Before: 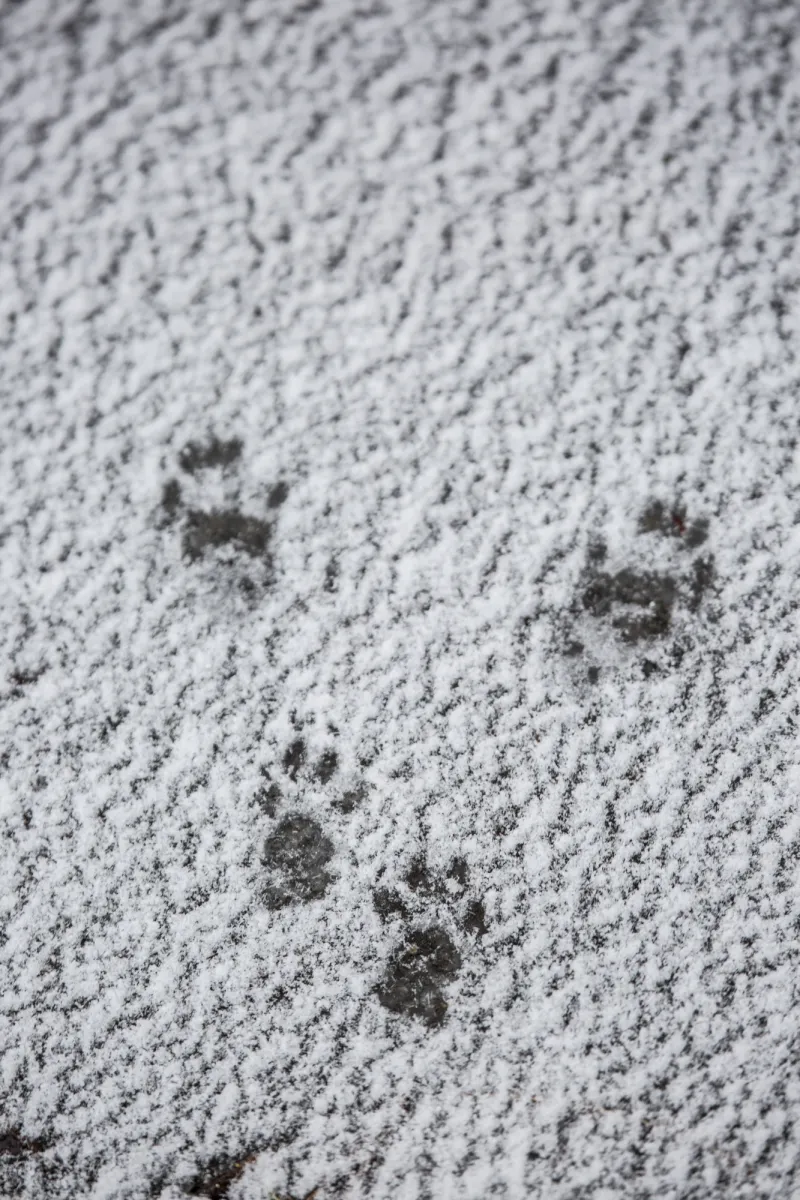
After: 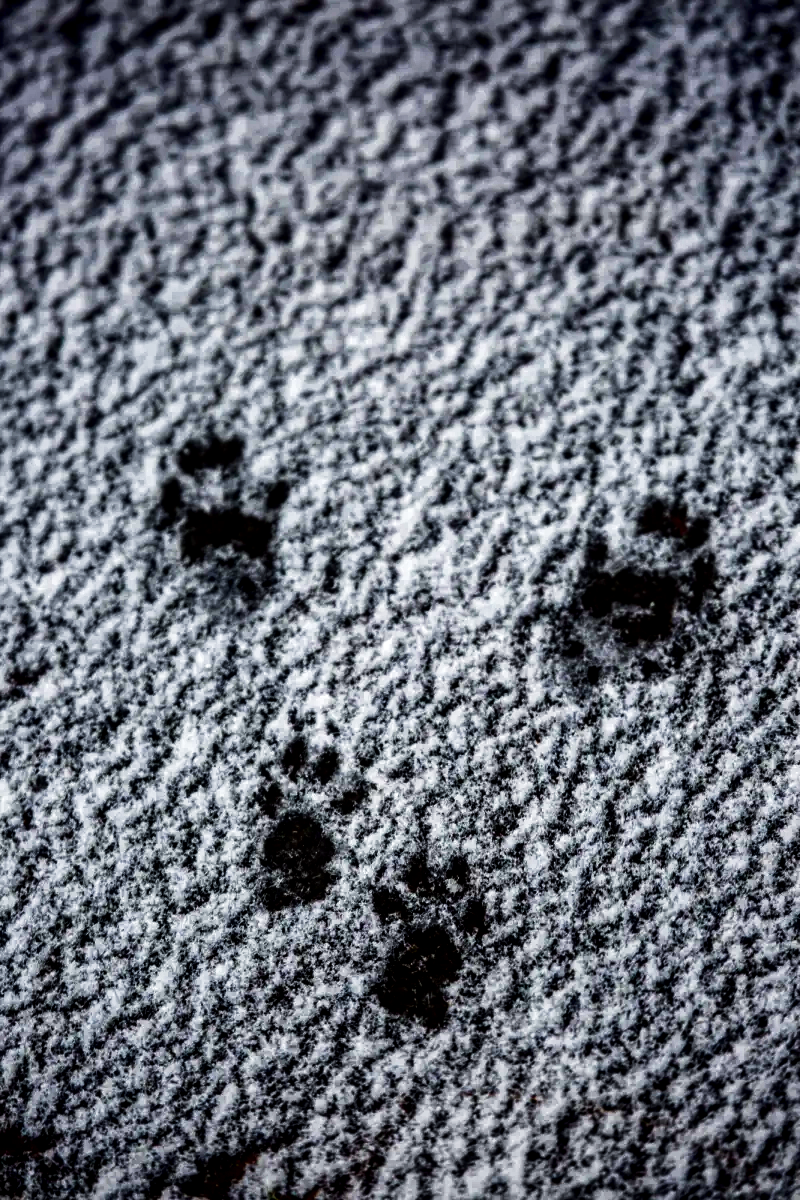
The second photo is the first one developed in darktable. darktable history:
contrast brightness saturation: brightness -0.987, saturation 0.989
local contrast: highlights 95%, shadows 89%, detail 160%, midtone range 0.2
color balance rgb: shadows lift › chroma 1.006%, shadows lift › hue 29.76°, global offset › luminance -0.491%, linear chroma grading › global chroma 6.191%, perceptual saturation grading › global saturation 0.963%, perceptual saturation grading › highlights -29.75%, perceptual saturation grading › mid-tones 30.154%, perceptual saturation grading › shadows 58.586%, perceptual brilliance grading › highlights 5.753%, perceptual brilliance grading › shadows -9.796%
tone curve: curves: ch0 [(0, 0) (0.137, 0.063) (0.255, 0.176) (0.502, 0.502) (0.749, 0.839) (1, 1)], preserve colors none
